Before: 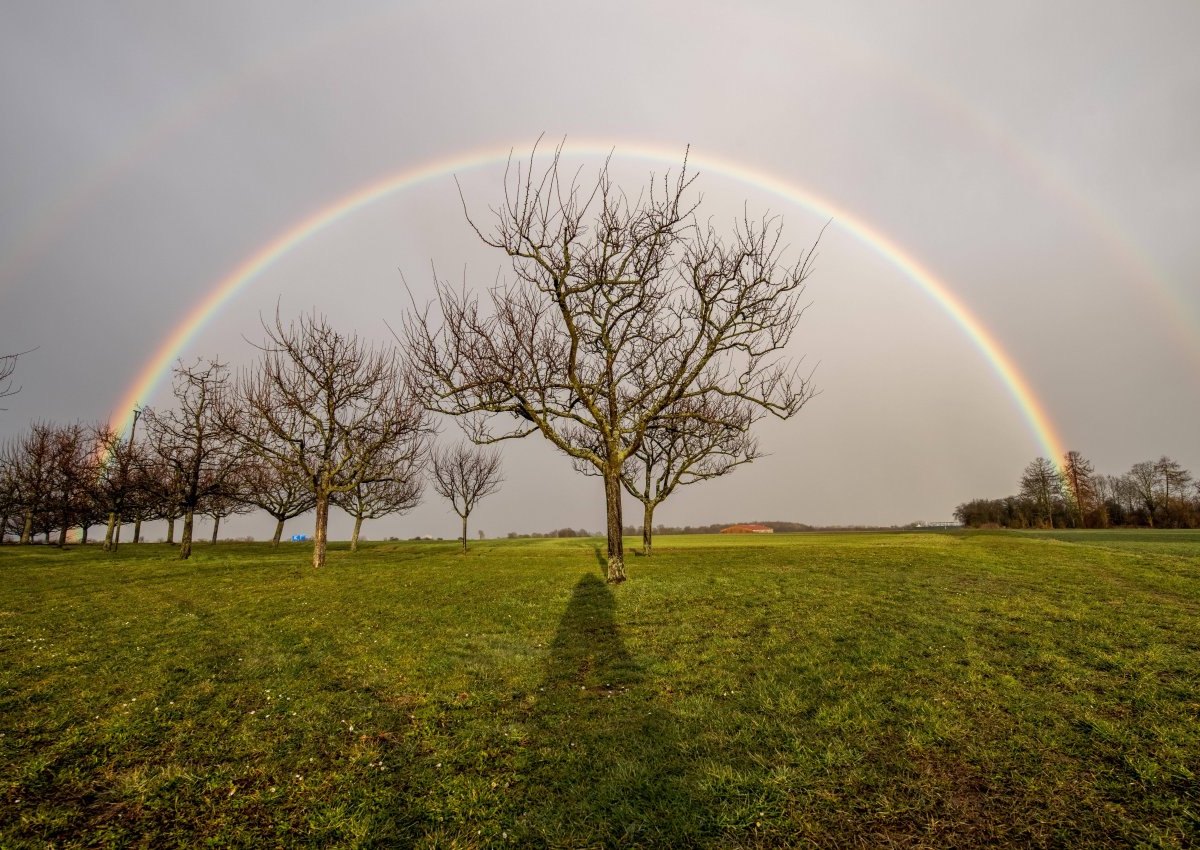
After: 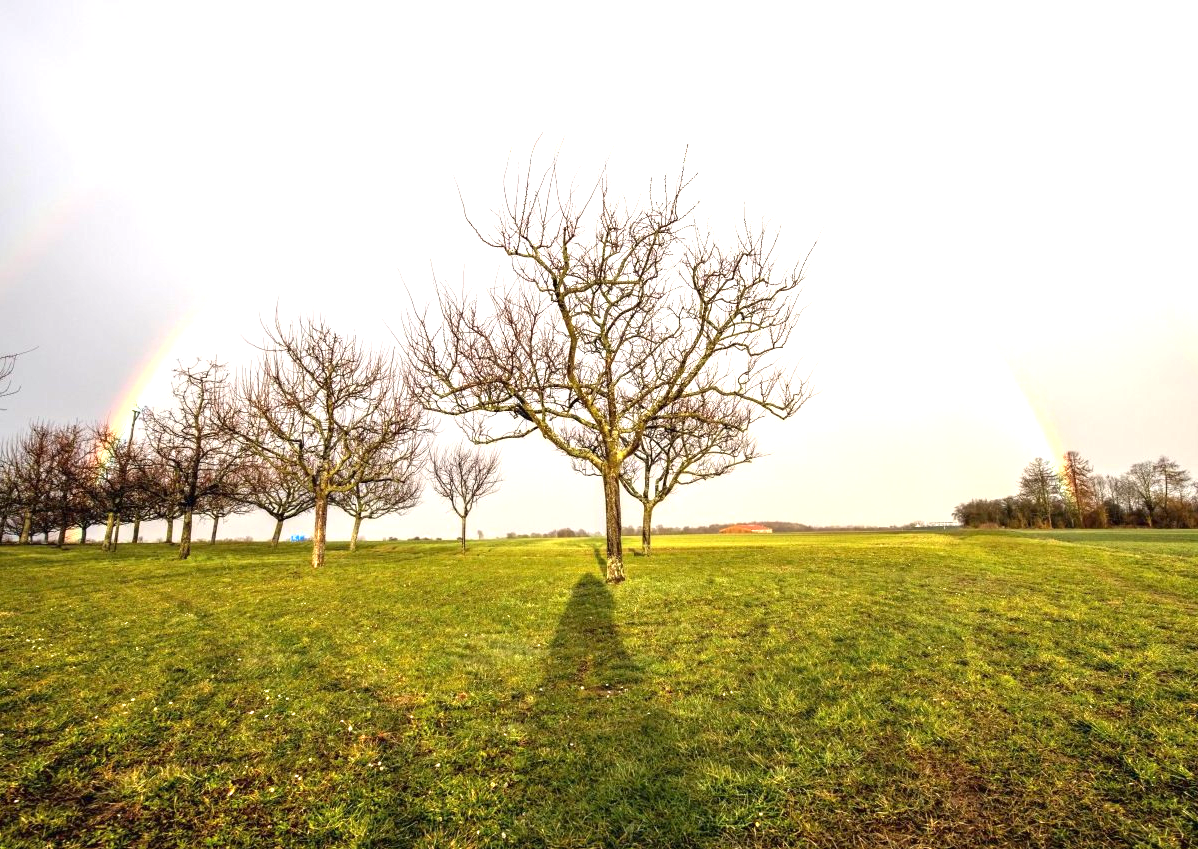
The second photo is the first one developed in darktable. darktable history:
exposure: black level correction 0, exposure 1.451 EV, compensate exposure bias true, compensate highlight preservation false
crop and rotate: left 0.157%, bottom 0%
